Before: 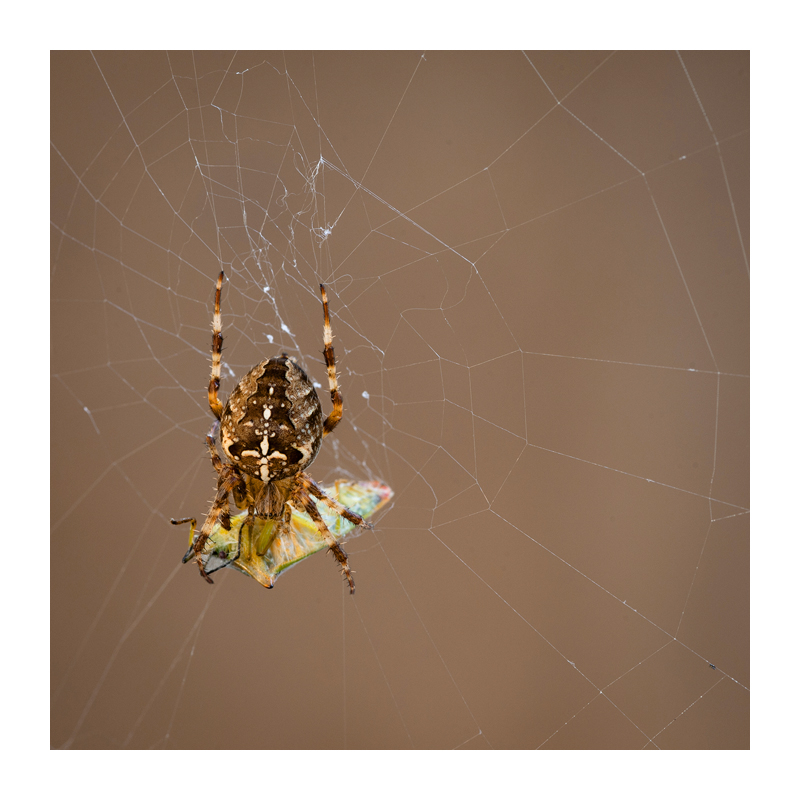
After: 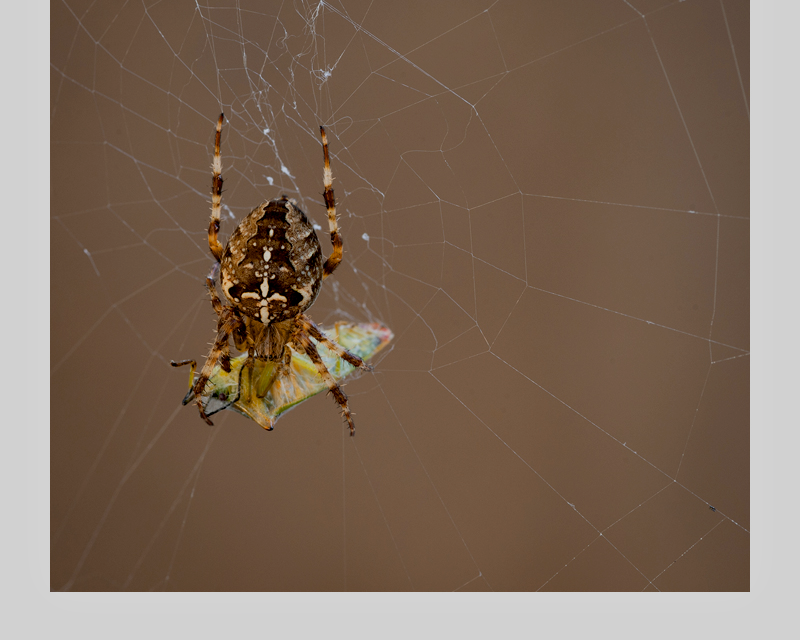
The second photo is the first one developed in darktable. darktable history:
crop and rotate: top 19.998%
tone equalizer: on, module defaults
exposure: black level correction 0.009, exposure -0.637 EV, compensate highlight preservation false
